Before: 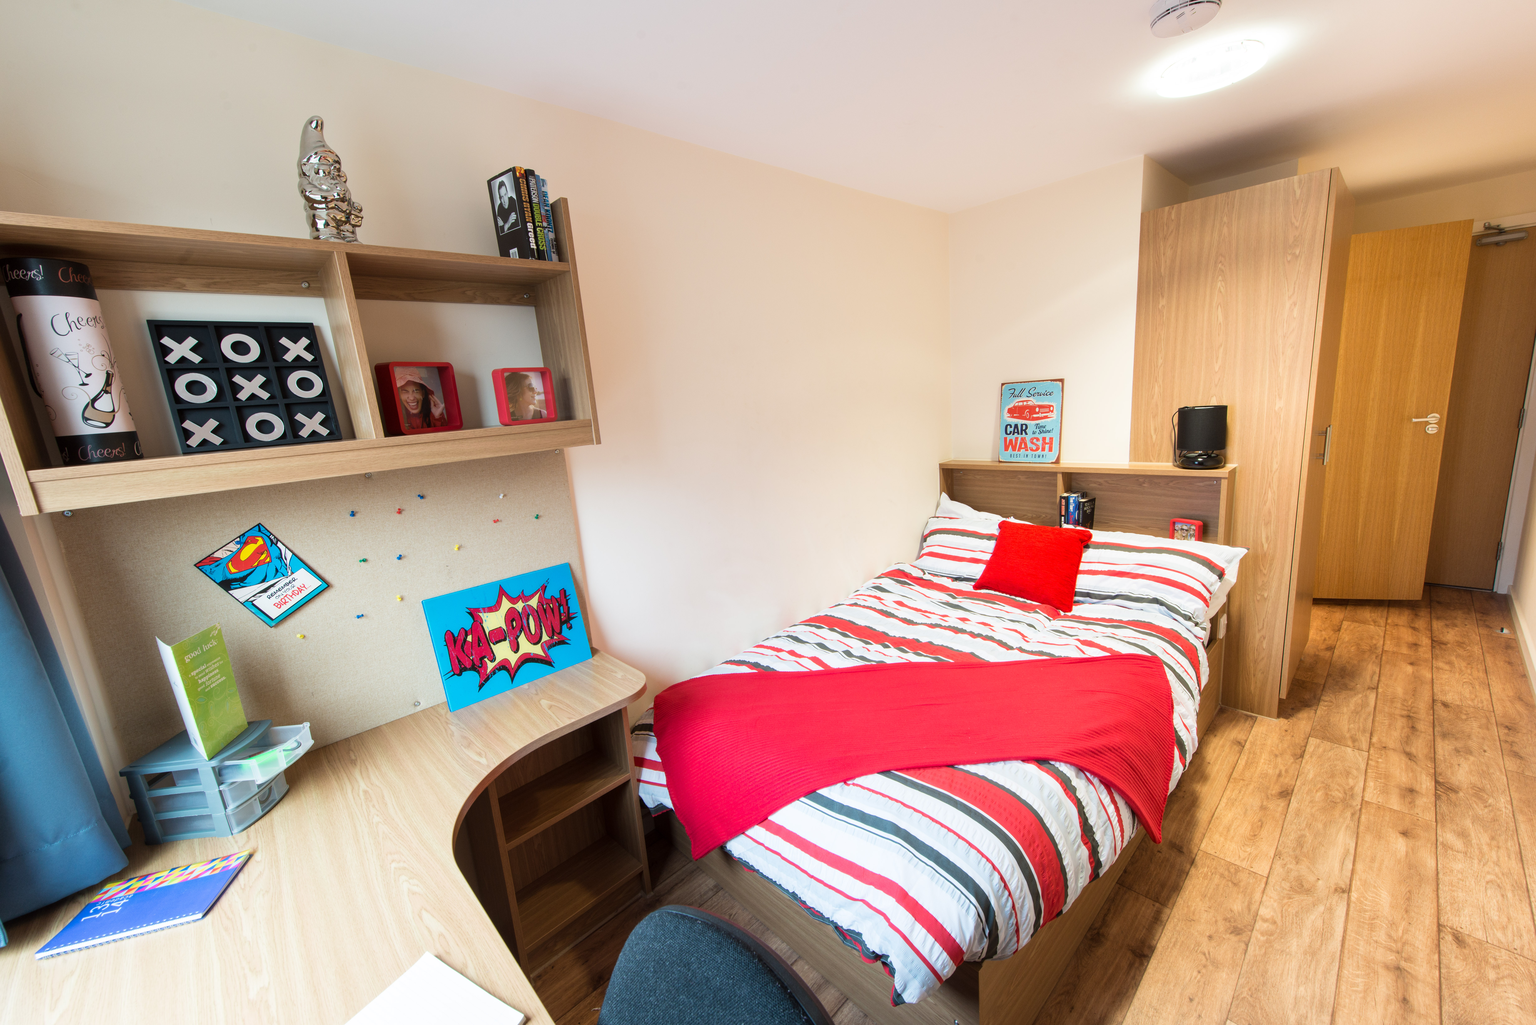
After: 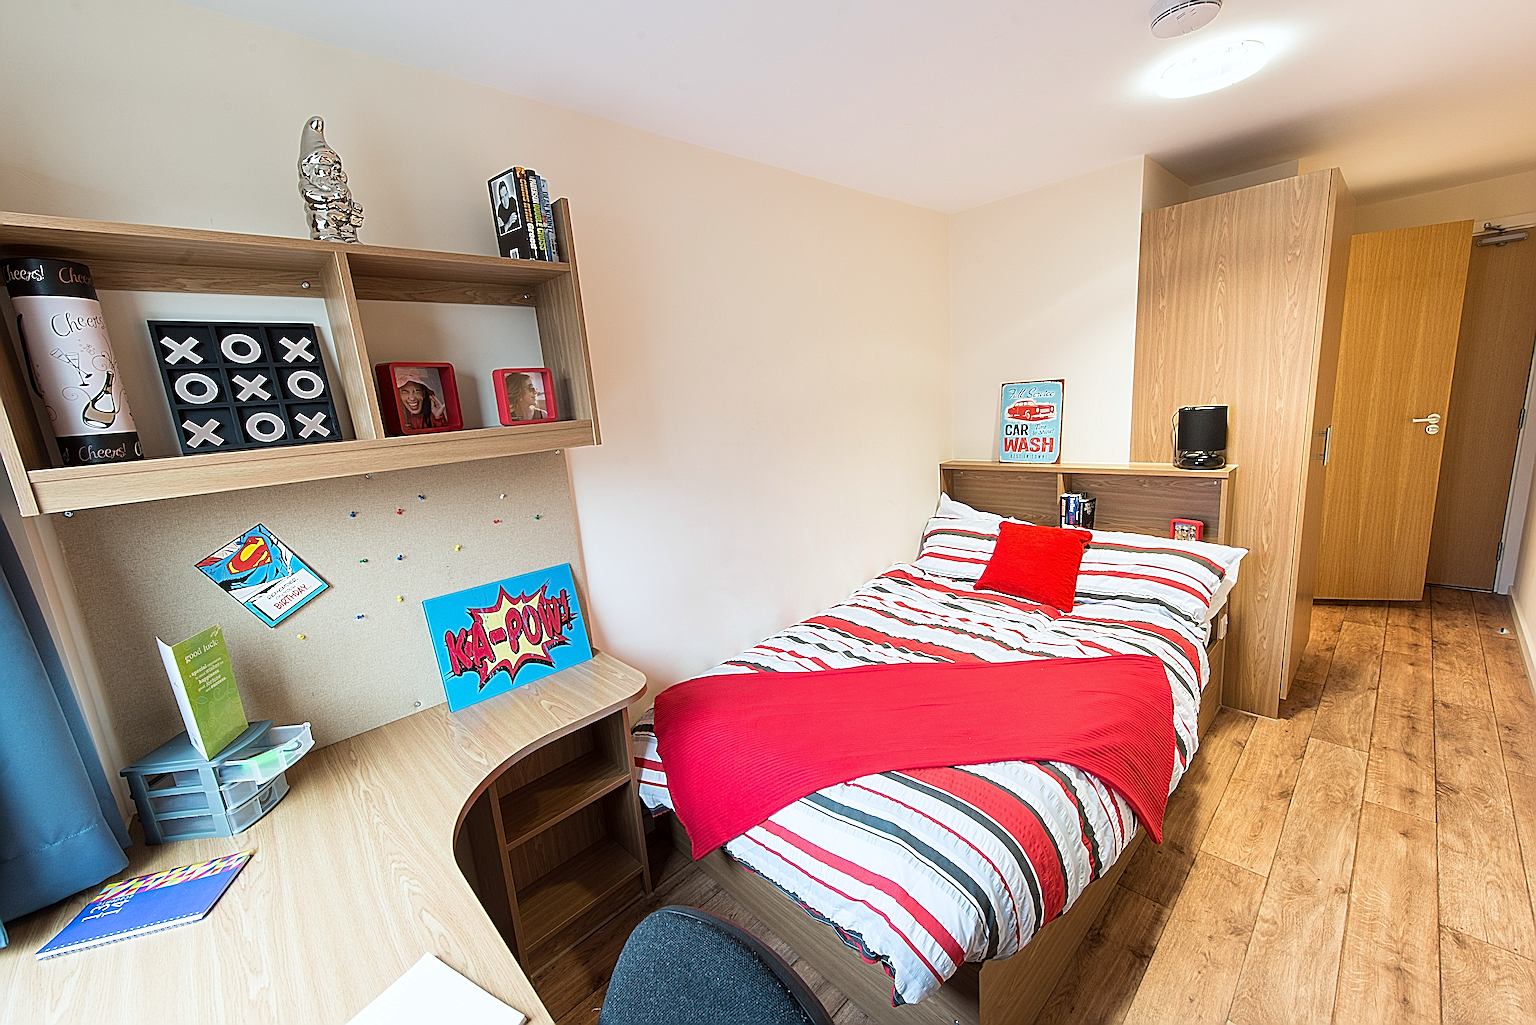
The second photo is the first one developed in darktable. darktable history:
sharpen: radius 6.3, amount 1.8, threshold 0
white balance: red 0.982, blue 1.018
